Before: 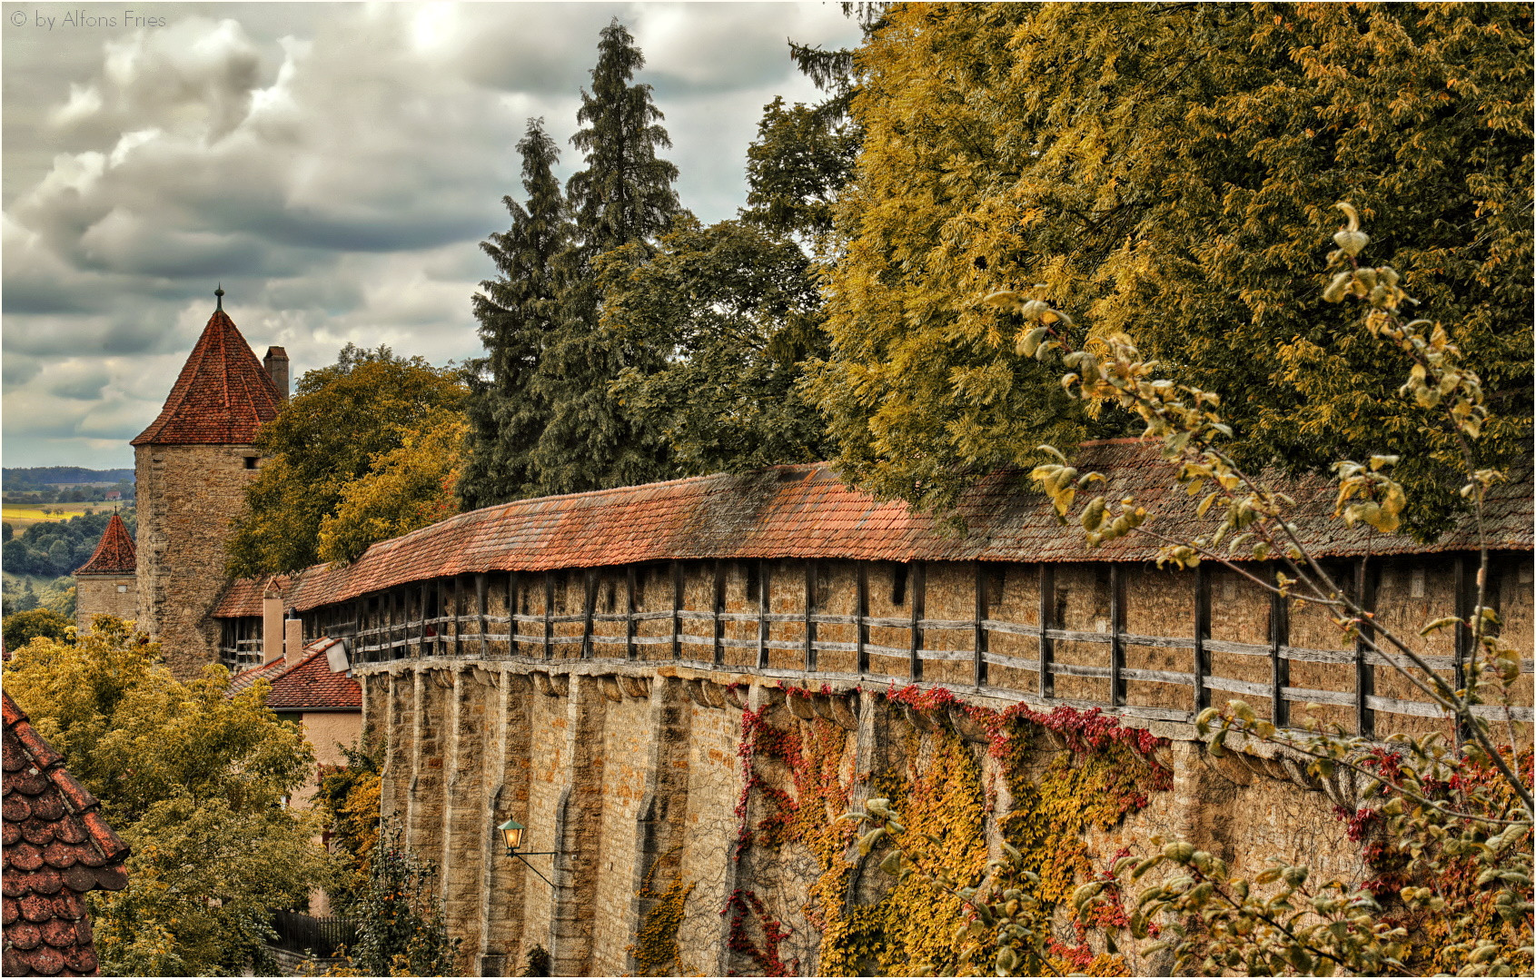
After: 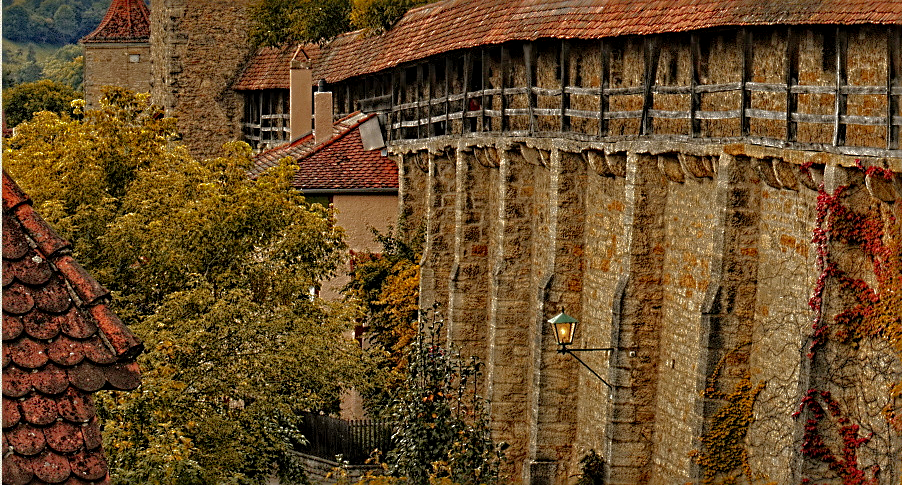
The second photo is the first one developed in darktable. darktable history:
color contrast: green-magenta contrast 1.2, blue-yellow contrast 1.2
sharpen: radius 2.584, amount 0.688
base curve: curves: ch0 [(0, 0) (0.826, 0.587) (1, 1)]
rotate and perspective: automatic cropping original format, crop left 0, crop top 0
crop and rotate: top 54.778%, right 46.61%, bottom 0.159%
color balance: mode lift, gamma, gain (sRGB), lift [0.97, 1, 1, 1], gamma [1.03, 1, 1, 1]
shadows and highlights: on, module defaults
